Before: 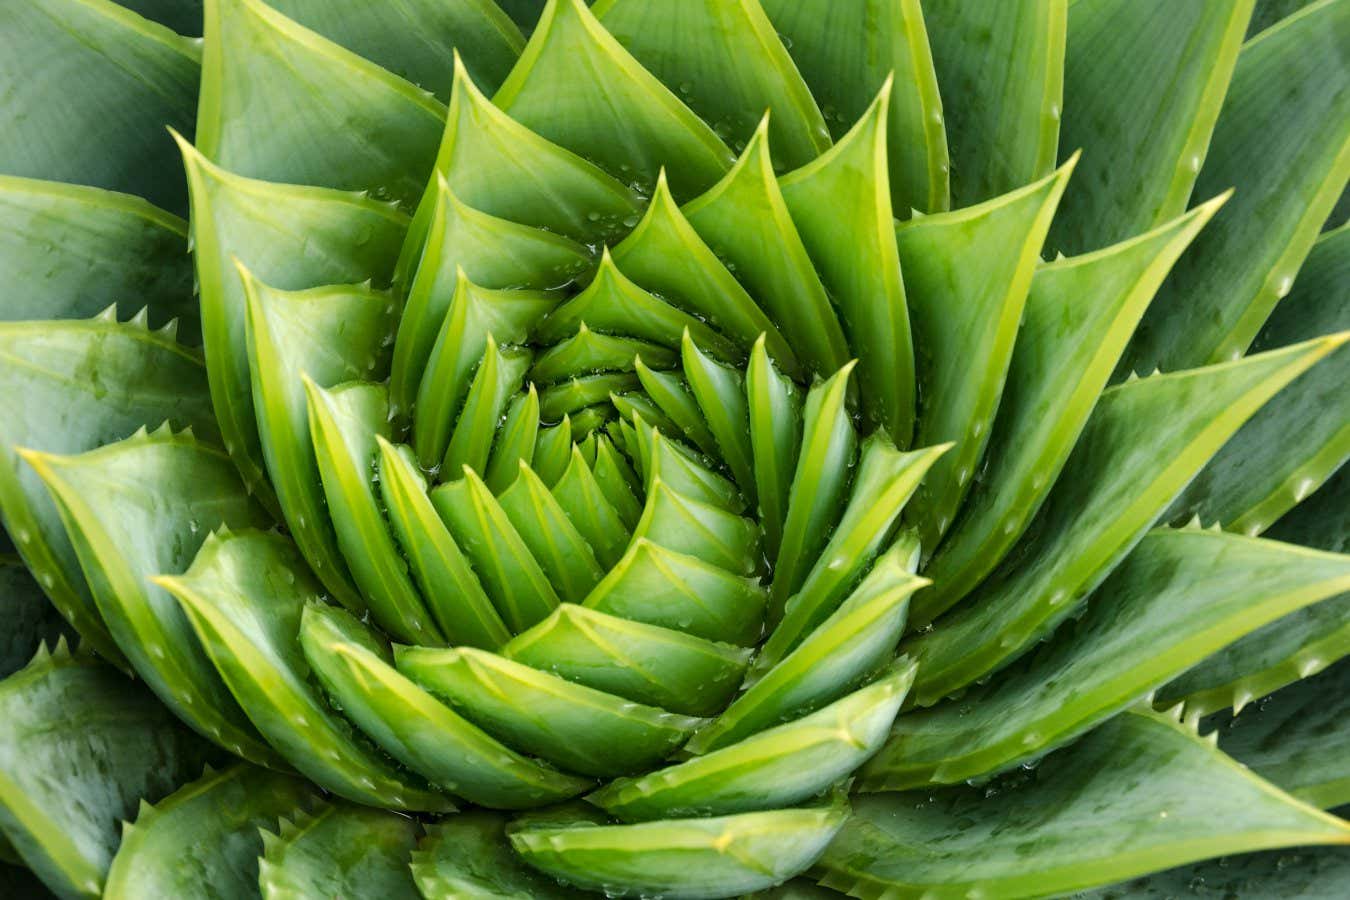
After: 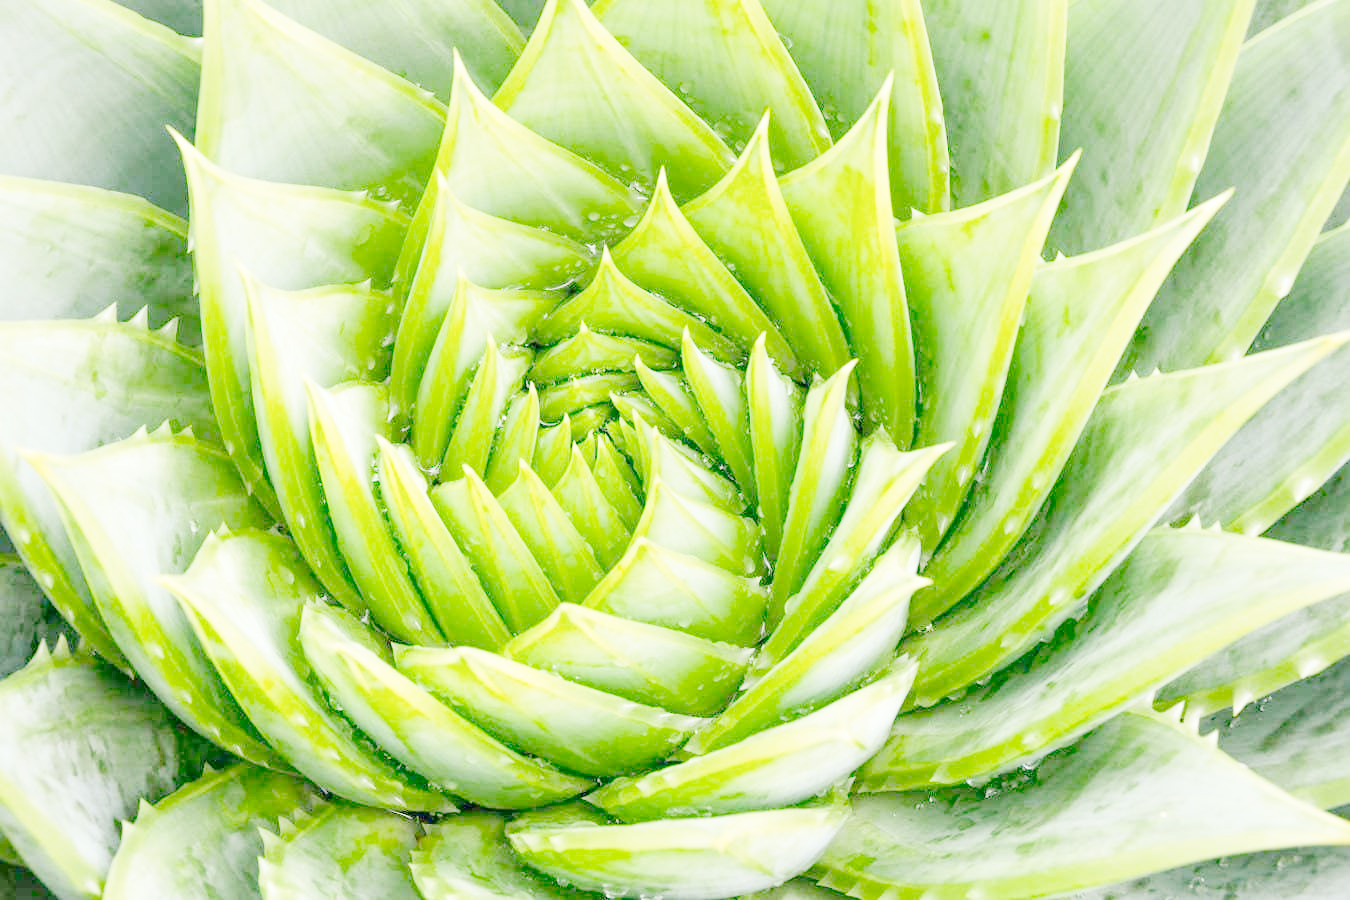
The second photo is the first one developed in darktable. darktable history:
tone curve "profile": curves: ch0 [(0, 0) (0.003, 0.003) (0.011, 0.012) (0.025, 0.026) (0.044, 0.046) (0.069, 0.072) (0.1, 0.104) (0.136, 0.141) (0.177, 0.185) (0.224, 0.247) (0.277, 0.335) (0.335, 0.447) (0.399, 0.539) (0.468, 0.636) (0.543, 0.723) (0.623, 0.803) (0.709, 0.873) (0.801, 0.936) (0.898, 0.978) (1, 1)], preserve colors none
color look up table "profile": target L [97.14, 82.06, 70.67, 68.94, 67.57, 57.61, 55.51, 41.56, 199.98, 100, 92.25, 85.86, 79.52, 82.73, 78.71, 79.84, 78.03, 75.98, 72.61, 67.09, 67.24, 61.72, 56.09, 51.23, 50.05, 45.14, 42.4, 37.16, 58.64, 55.57, 48.98, 49.82, 42.12, 34.26, 31.38, 32.61, 26.58, 23.45, 17.35, 77.96, 79.1, 75.96, 76.5, 75.67, 75.49, 57.42, 51.12, 51.26, 48.04], target a [-4.046, -0.312, -26.88, -17.96, -0.487, -41.38, -33.31, -10.73, 0.003, -0.132, -0.506, -0.474, -6.816, 5.817, -10.11, 1.736, -3.583, -0.16, -0.281, 15.99, 18.98, 22.48, 32.91, 48.41, 0.226, 57.79, 55.36, 16.1, 7.254, 47, 51.89, 25.09, 7.433, 0.113, 17.87, 10.69, 0.084, 0.247, 0.165, -5.904, -0.976, -1.005, -2.628, -3.345, -2.471, -17.14, -17.81, -3.472, -3.009], target b [4.48, 0.728, 54.25, 1.104, 0.493, 20.33, 27.46, 19.72, -0.03, 1.639, 2.487, 3.167, 74.62, 0.274, 73.92, 0.404, 2.872, 0.381, 1.402, 60.93, 12.75, 53.3, 46.28, 12.28, 0.541, 24.3, 26.25, 11.77, -19.66, -13.07, -1.858, -23.98, -40.34, -0.052, -17.58, -46.32, -0.479, -0.248, -0.023, -2.553, -0.326, -6.306, -4.025, -5.383, -1.955, -16.3, -20.44, -19.56, -35.66], num patches 49
